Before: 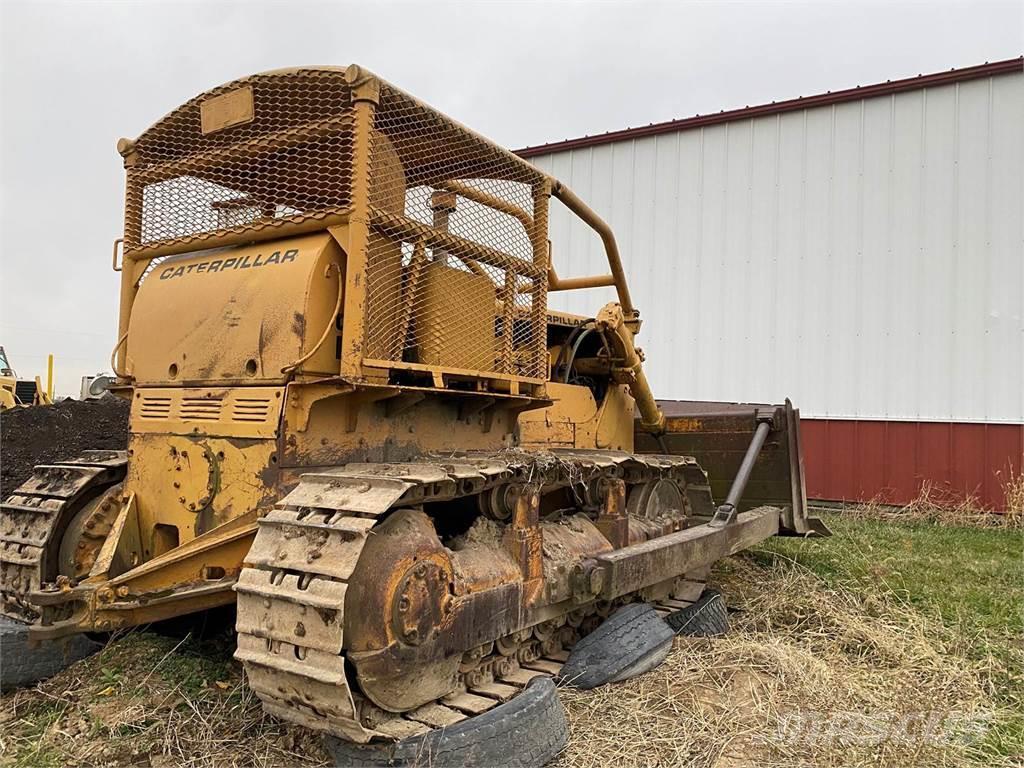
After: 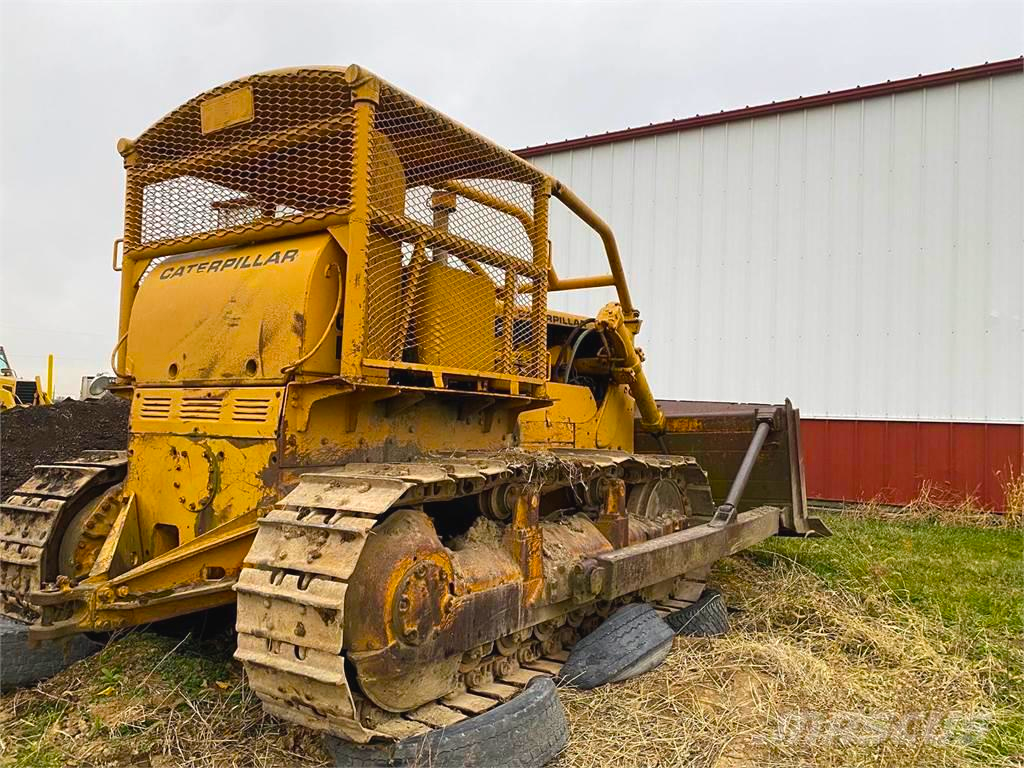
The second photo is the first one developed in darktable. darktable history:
color balance rgb: linear chroma grading › global chroma 15%, perceptual saturation grading › global saturation 30%
exposure: black level correction -0.003, exposure 0.04 EV, compensate highlight preservation false
